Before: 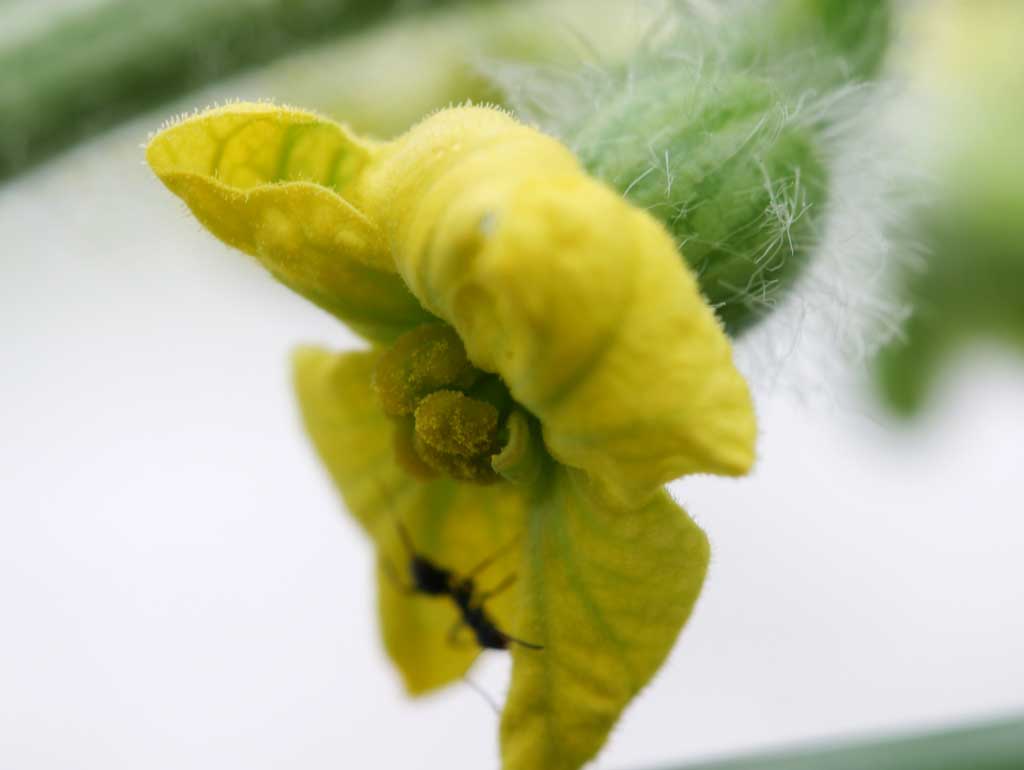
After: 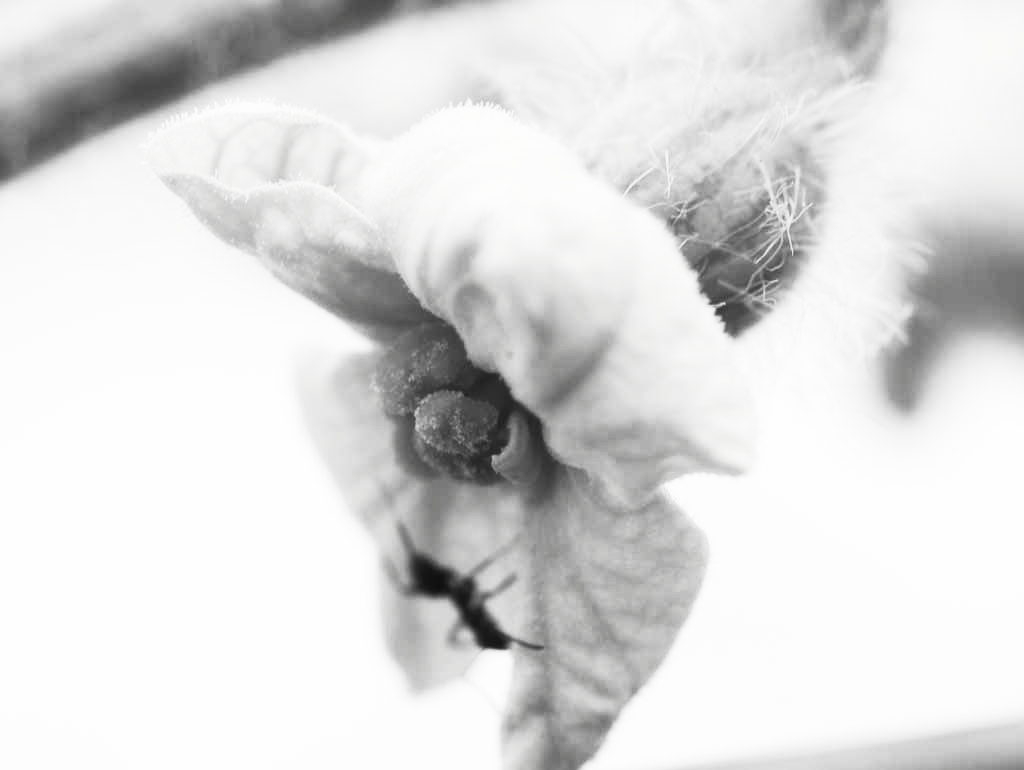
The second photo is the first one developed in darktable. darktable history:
contrast brightness saturation: contrast 0.526, brightness 0.457, saturation -0.997
tone equalizer: edges refinement/feathering 500, mask exposure compensation -1.57 EV, preserve details no
